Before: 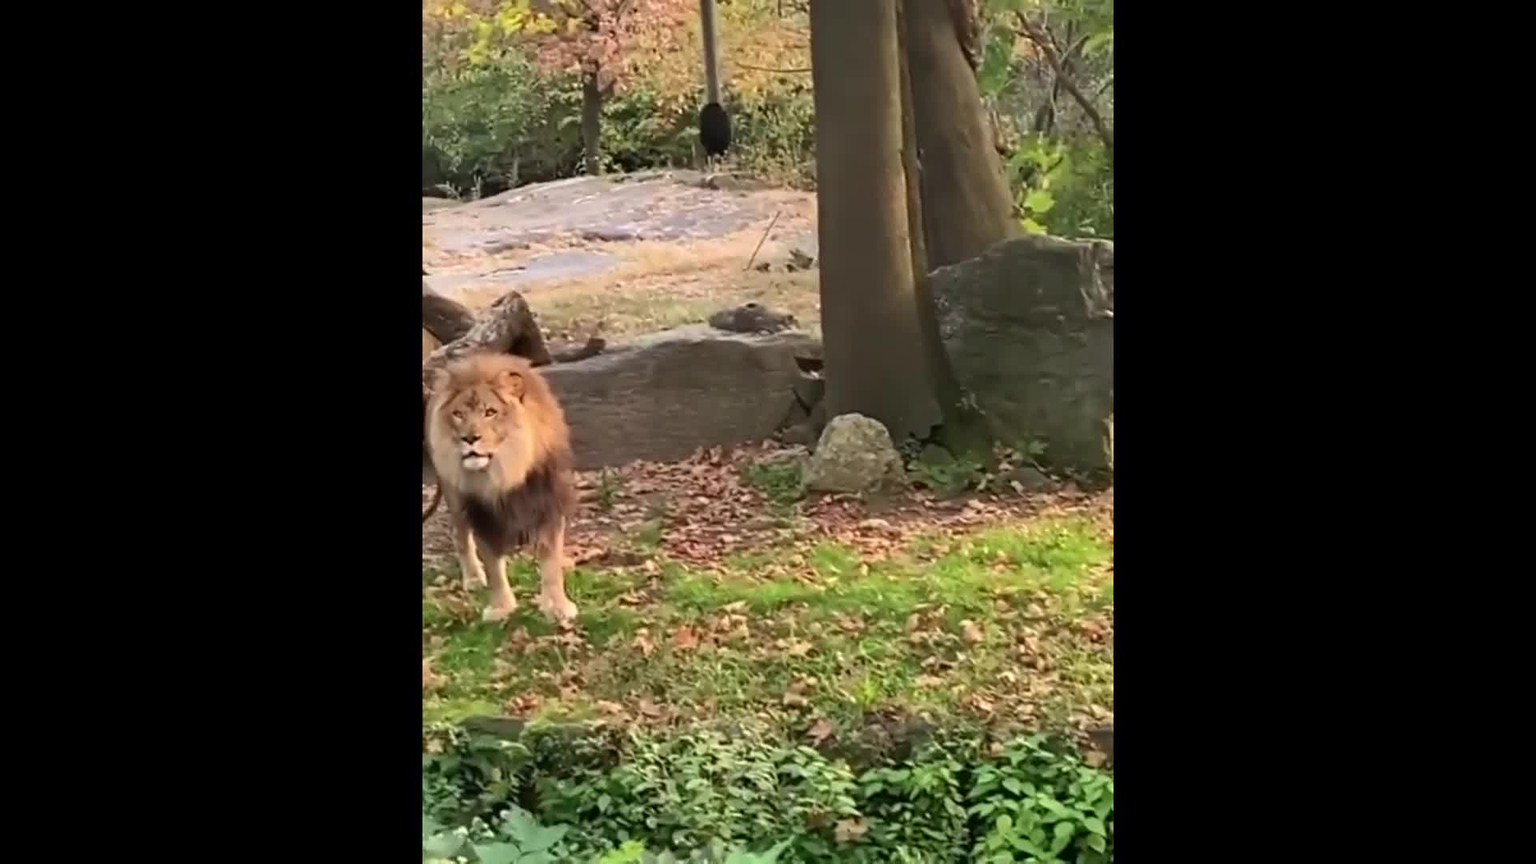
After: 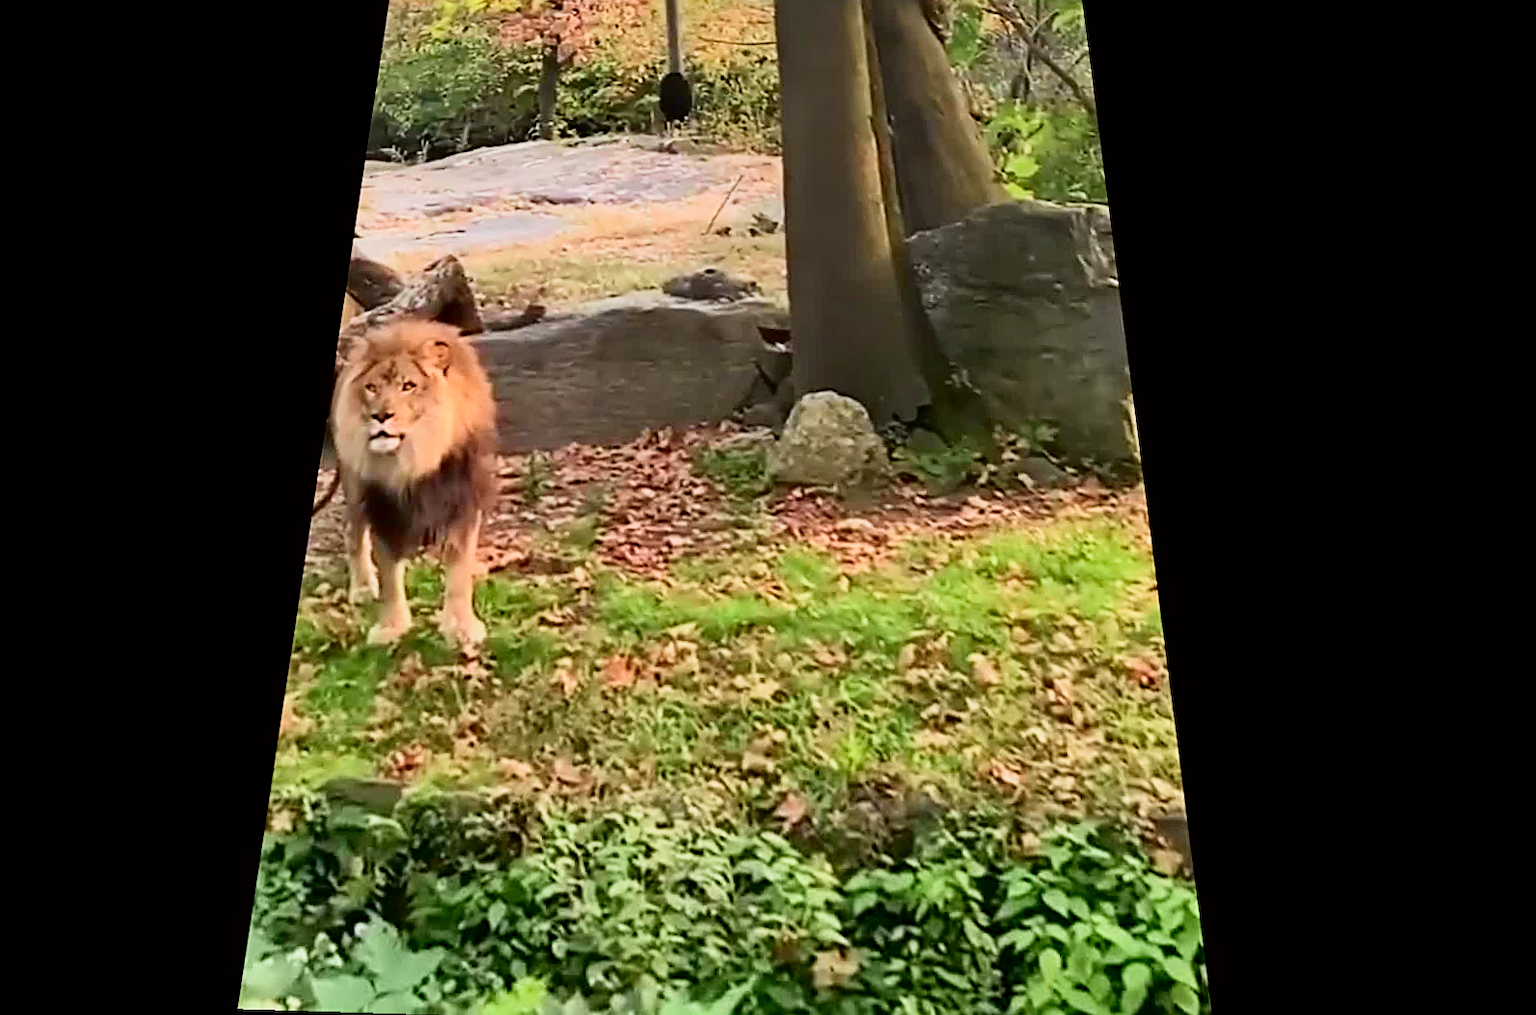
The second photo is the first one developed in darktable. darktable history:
sharpen: on, module defaults
rotate and perspective: rotation 0.72°, lens shift (vertical) -0.352, lens shift (horizontal) -0.051, crop left 0.152, crop right 0.859, crop top 0.019, crop bottom 0.964
shadows and highlights: shadows 30.86, highlights 0, soften with gaussian
sigmoid: contrast 1.22, skew 0.65
tone curve: curves: ch0 [(0, 0) (0.128, 0.068) (0.292, 0.274) (0.46, 0.482) (0.653, 0.717) (0.819, 0.869) (0.998, 0.969)]; ch1 [(0, 0) (0.384, 0.365) (0.463, 0.45) (0.486, 0.486) (0.503, 0.504) (0.517, 0.517) (0.549, 0.572) (0.583, 0.615) (0.672, 0.699) (0.774, 0.817) (1, 1)]; ch2 [(0, 0) (0.374, 0.344) (0.446, 0.443) (0.494, 0.5) (0.527, 0.529) (0.565, 0.591) (0.644, 0.682) (1, 1)], color space Lab, independent channels, preserve colors none
